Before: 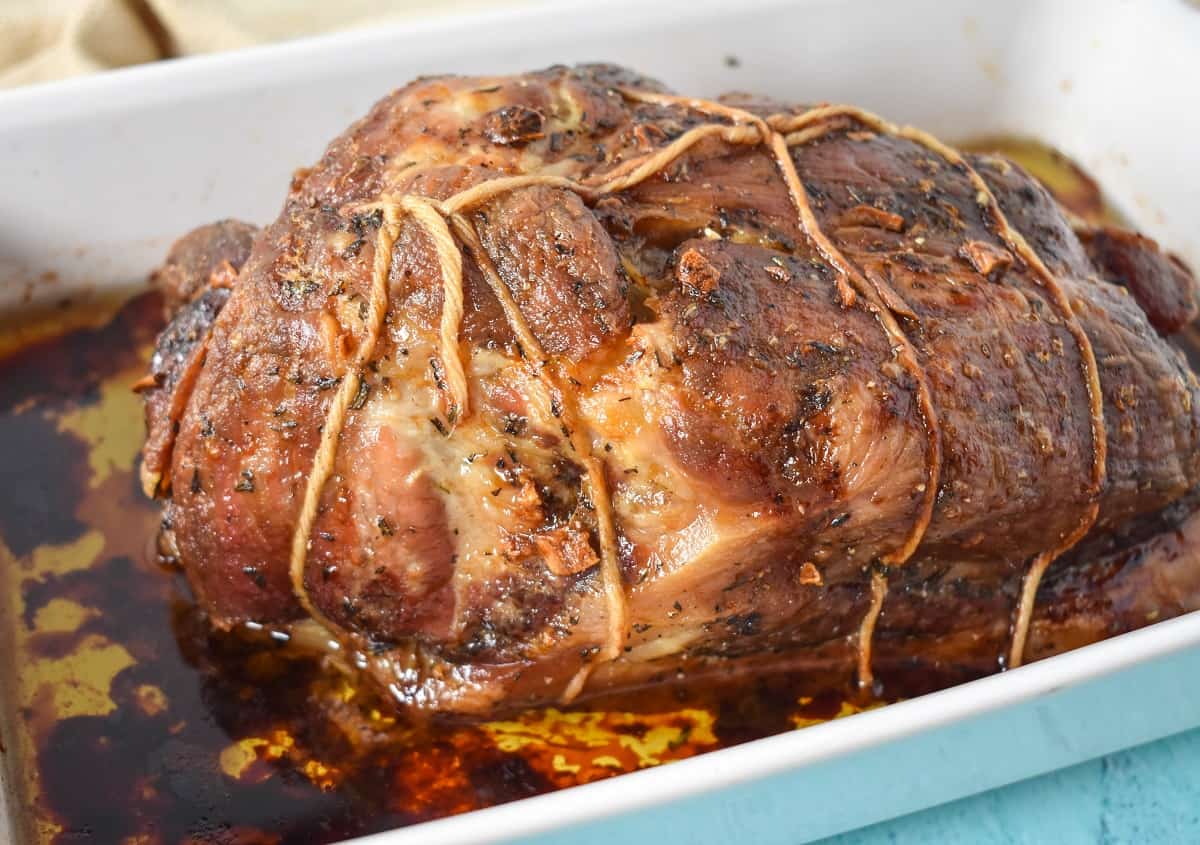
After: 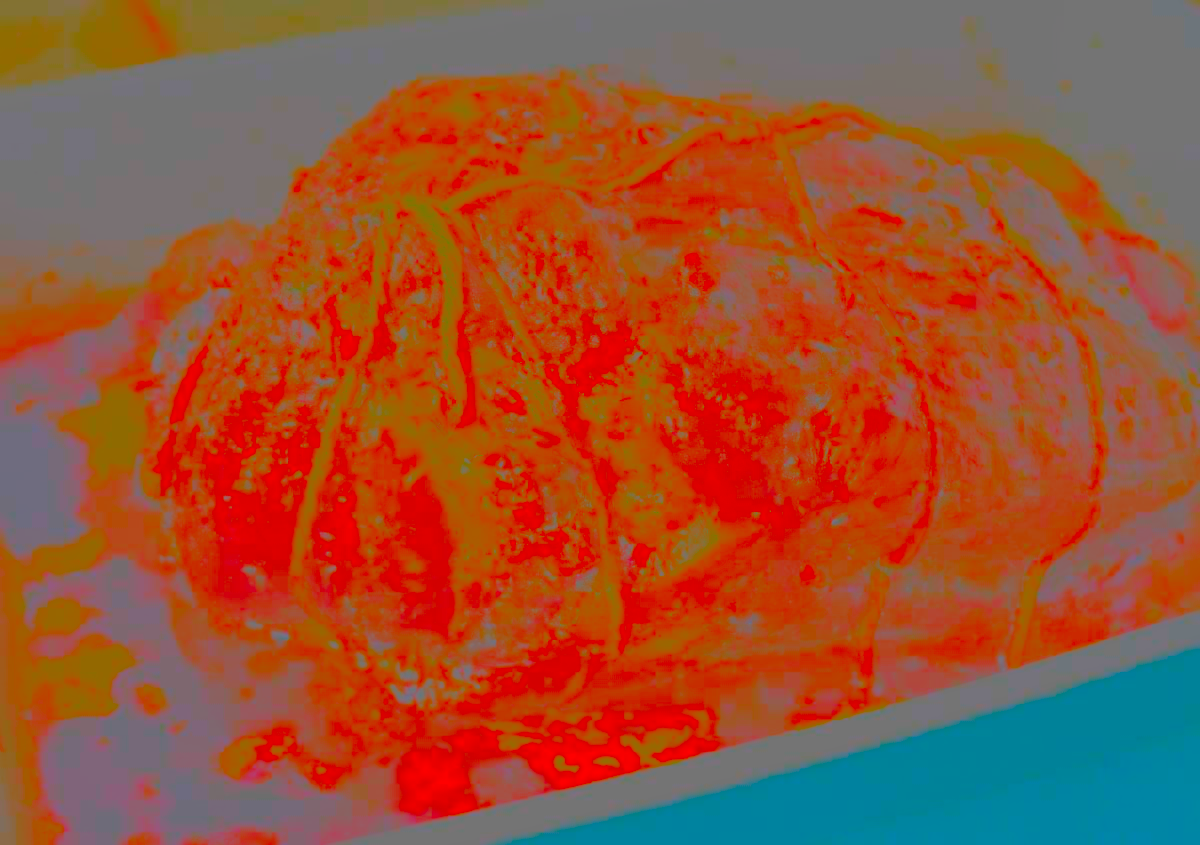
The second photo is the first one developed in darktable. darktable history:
exposure: black level correction 0.001, exposure 0.499 EV, compensate highlight preservation false
contrast brightness saturation: contrast -0.974, brightness -0.164, saturation 0.763
tone curve: curves: ch0 [(0, 0) (0.003, 0.047) (0.011, 0.051) (0.025, 0.061) (0.044, 0.075) (0.069, 0.09) (0.1, 0.102) (0.136, 0.125) (0.177, 0.173) (0.224, 0.226) (0.277, 0.303) (0.335, 0.388) (0.399, 0.469) (0.468, 0.545) (0.543, 0.623) (0.623, 0.695) (0.709, 0.766) (0.801, 0.832) (0.898, 0.905) (1, 1)], preserve colors none
